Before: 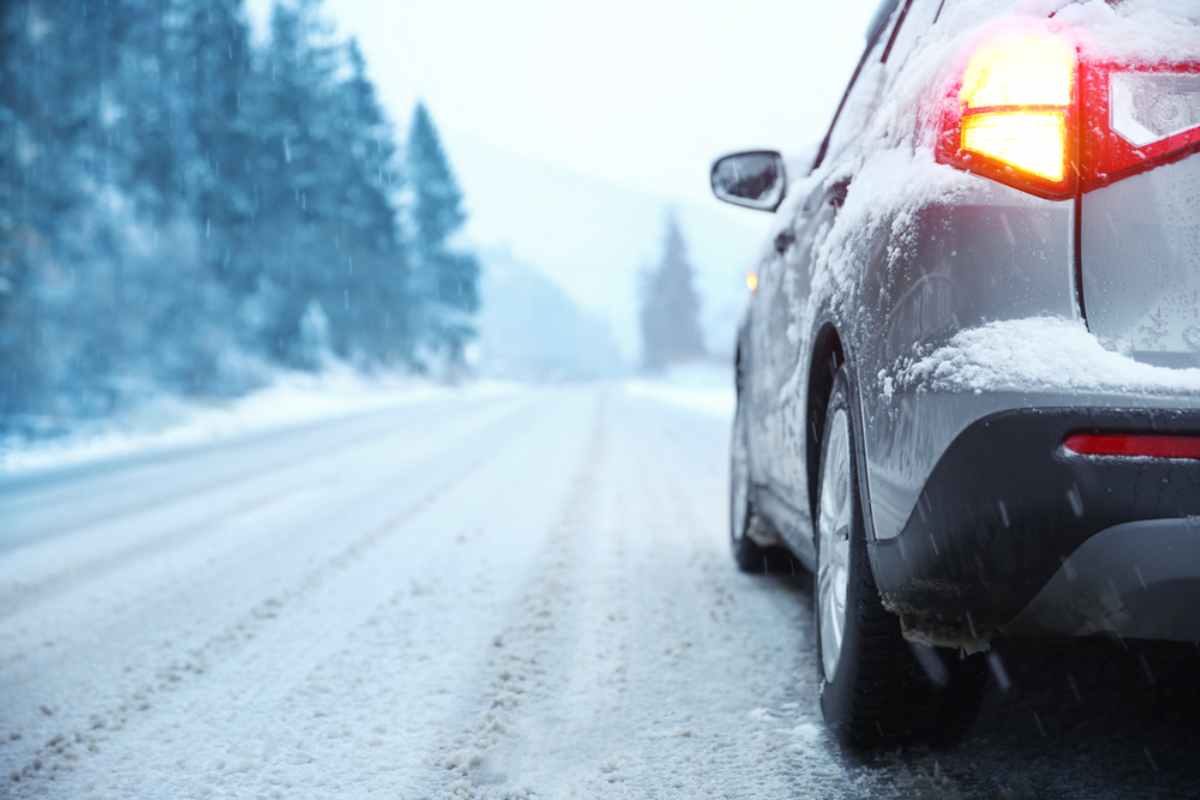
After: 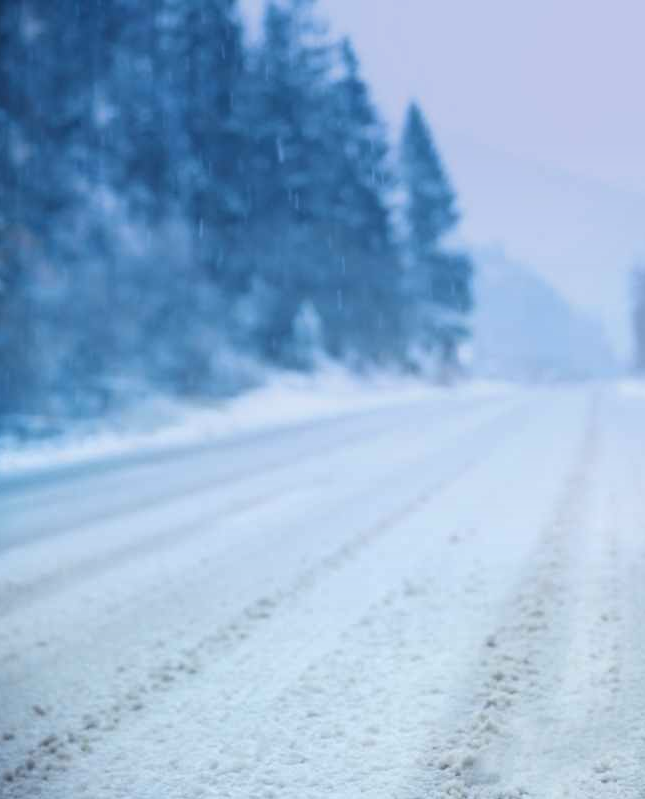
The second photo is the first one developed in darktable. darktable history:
graduated density: hue 238.83°, saturation 50%
crop: left 0.587%, right 45.588%, bottom 0.086%
